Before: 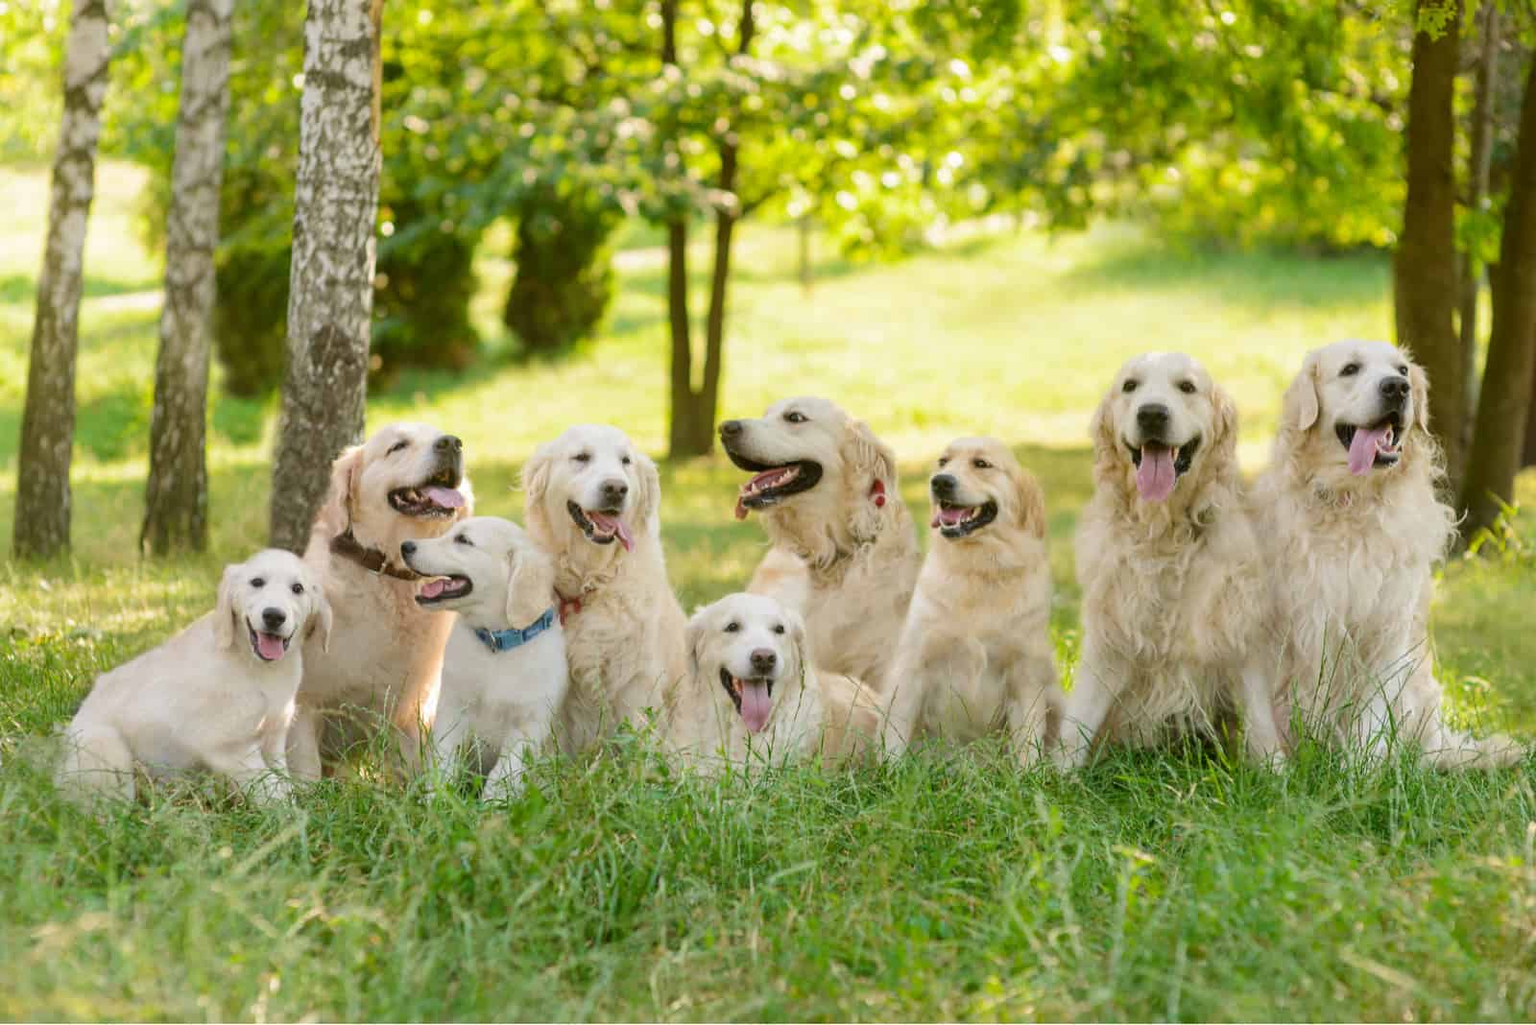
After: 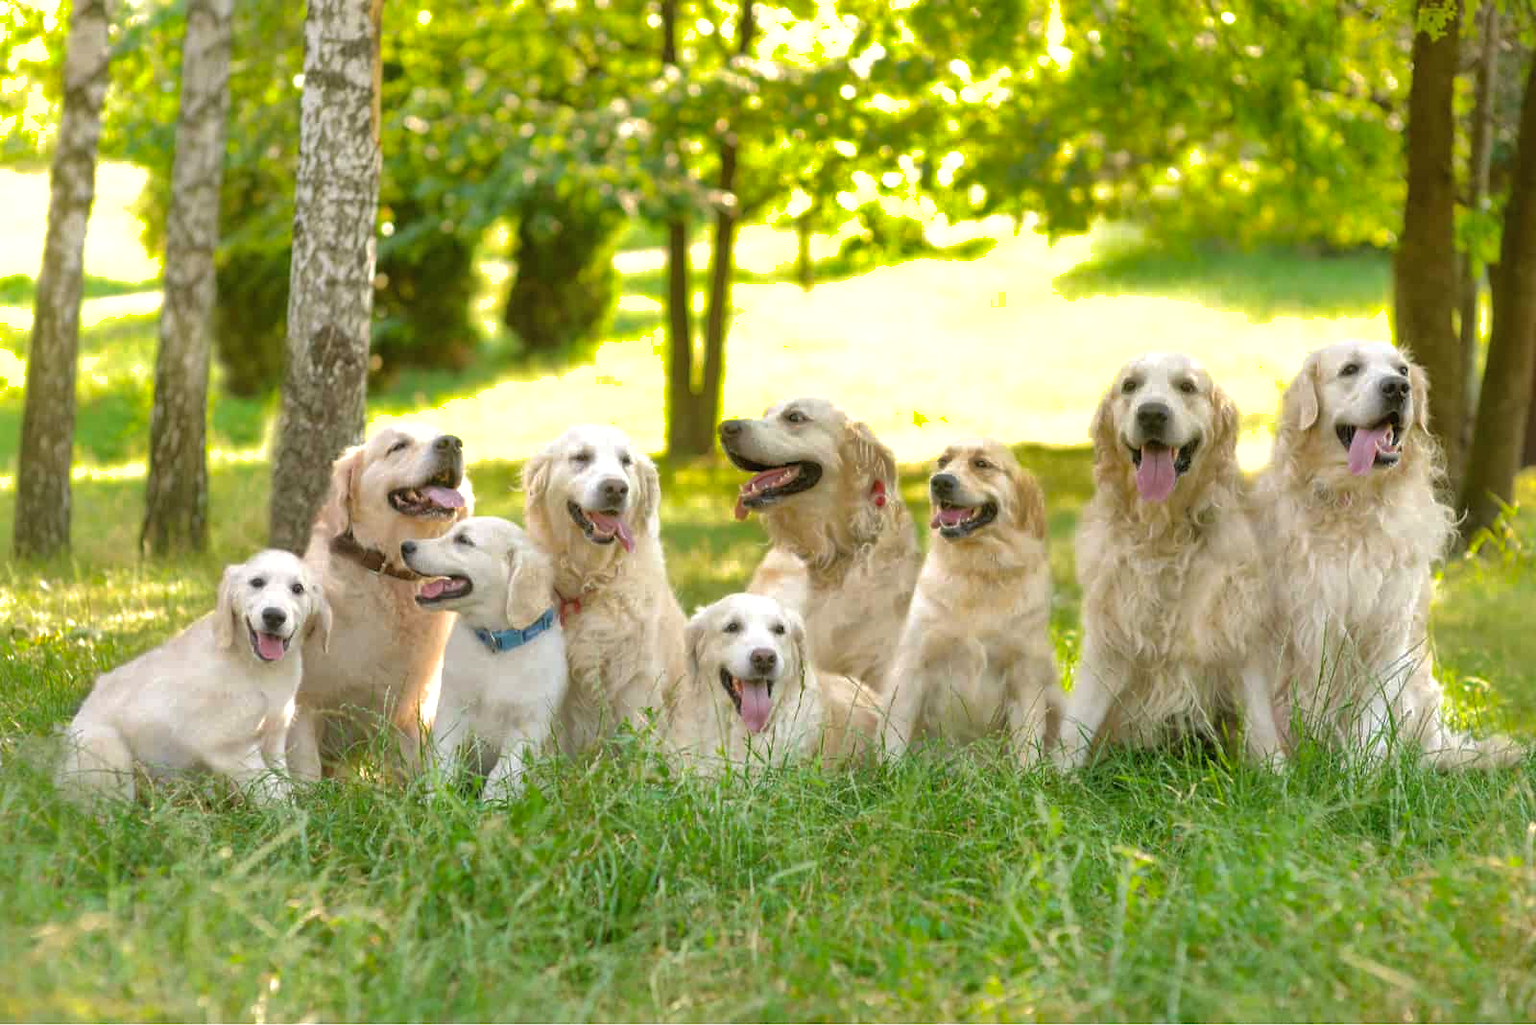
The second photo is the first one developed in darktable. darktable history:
shadows and highlights: shadows 39.78, highlights -60.1
tone equalizer: -8 EV -0.403 EV, -7 EV -0.38 EV, -6 EV -0.309 EV, -5 EV -0.192 EV, -3 EV 0.255 EV, -2 EV 0.317 EV, -1 EV 0.367 EV, +0 EV 0.44 EV
